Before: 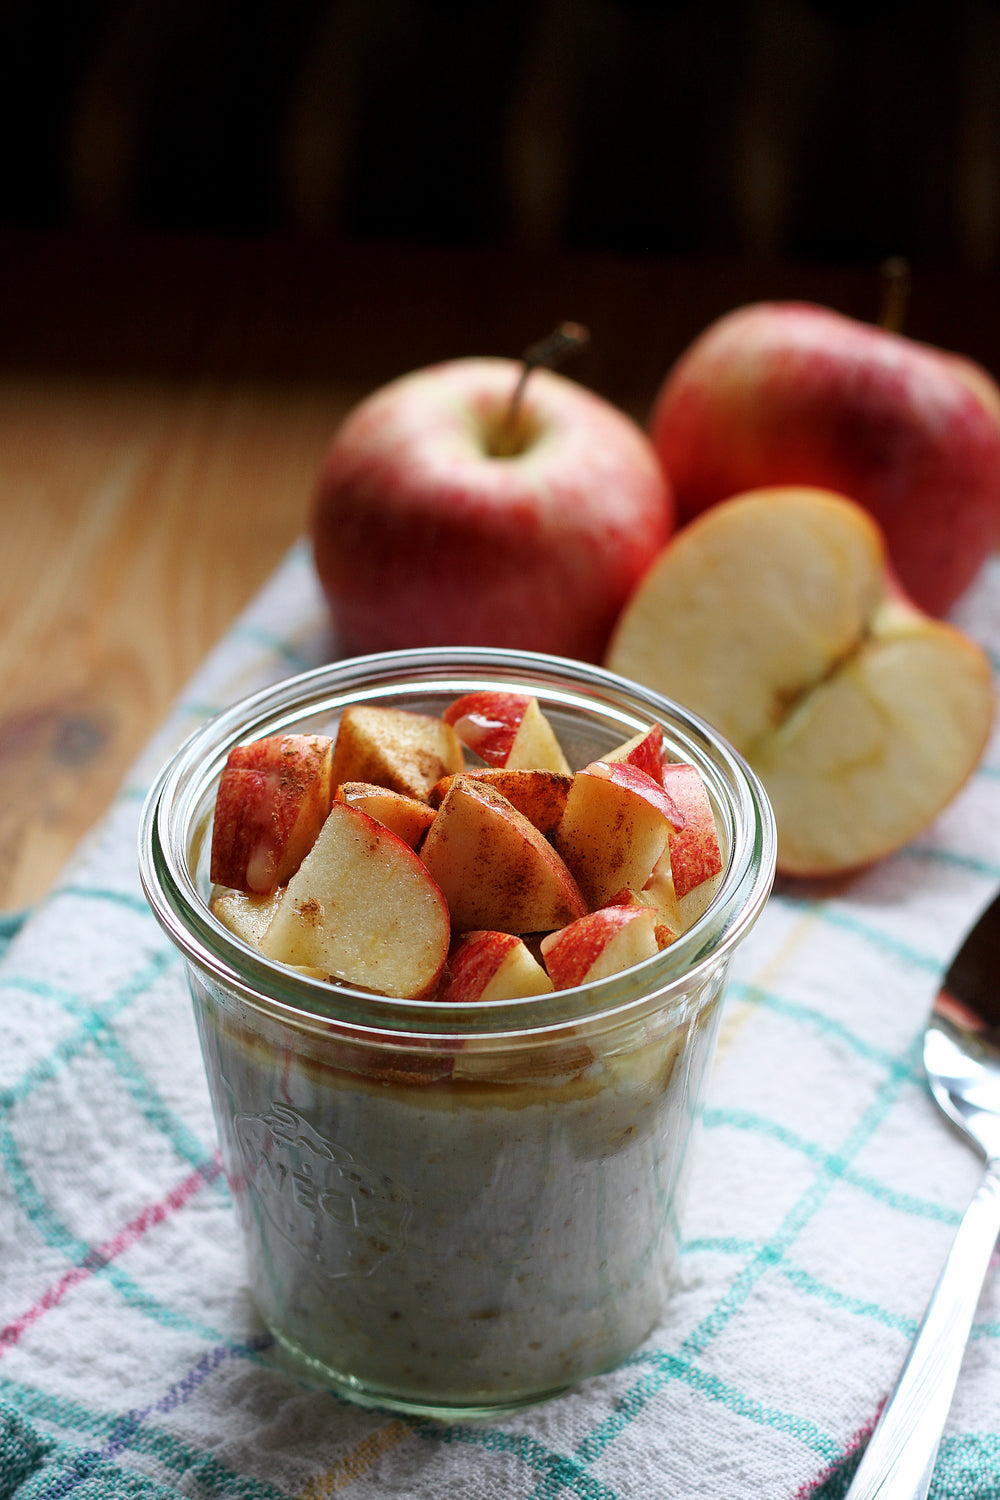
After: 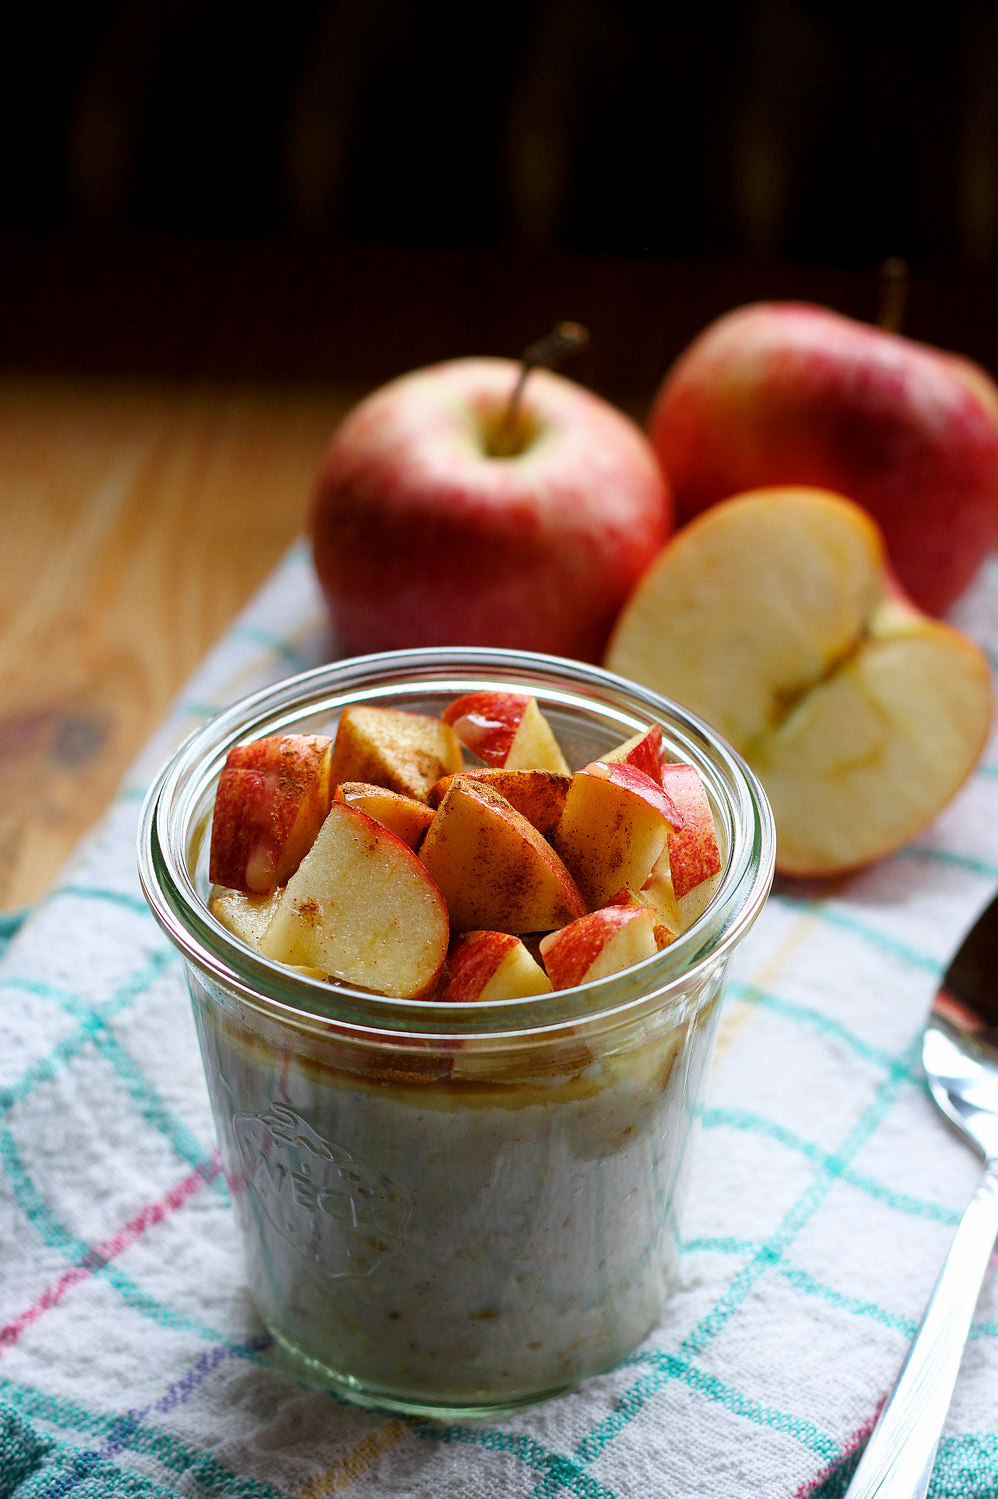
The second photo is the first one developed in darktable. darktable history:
exposure: black level correction 0.001, compensate exposure bias true, compensate highlight preservation false
color balance rgb: linear chroma grading › global chroma 9.522%, perceptual saturation grading › global saturation 0.466%, global vibrance 20%
crop: left 0.185%
